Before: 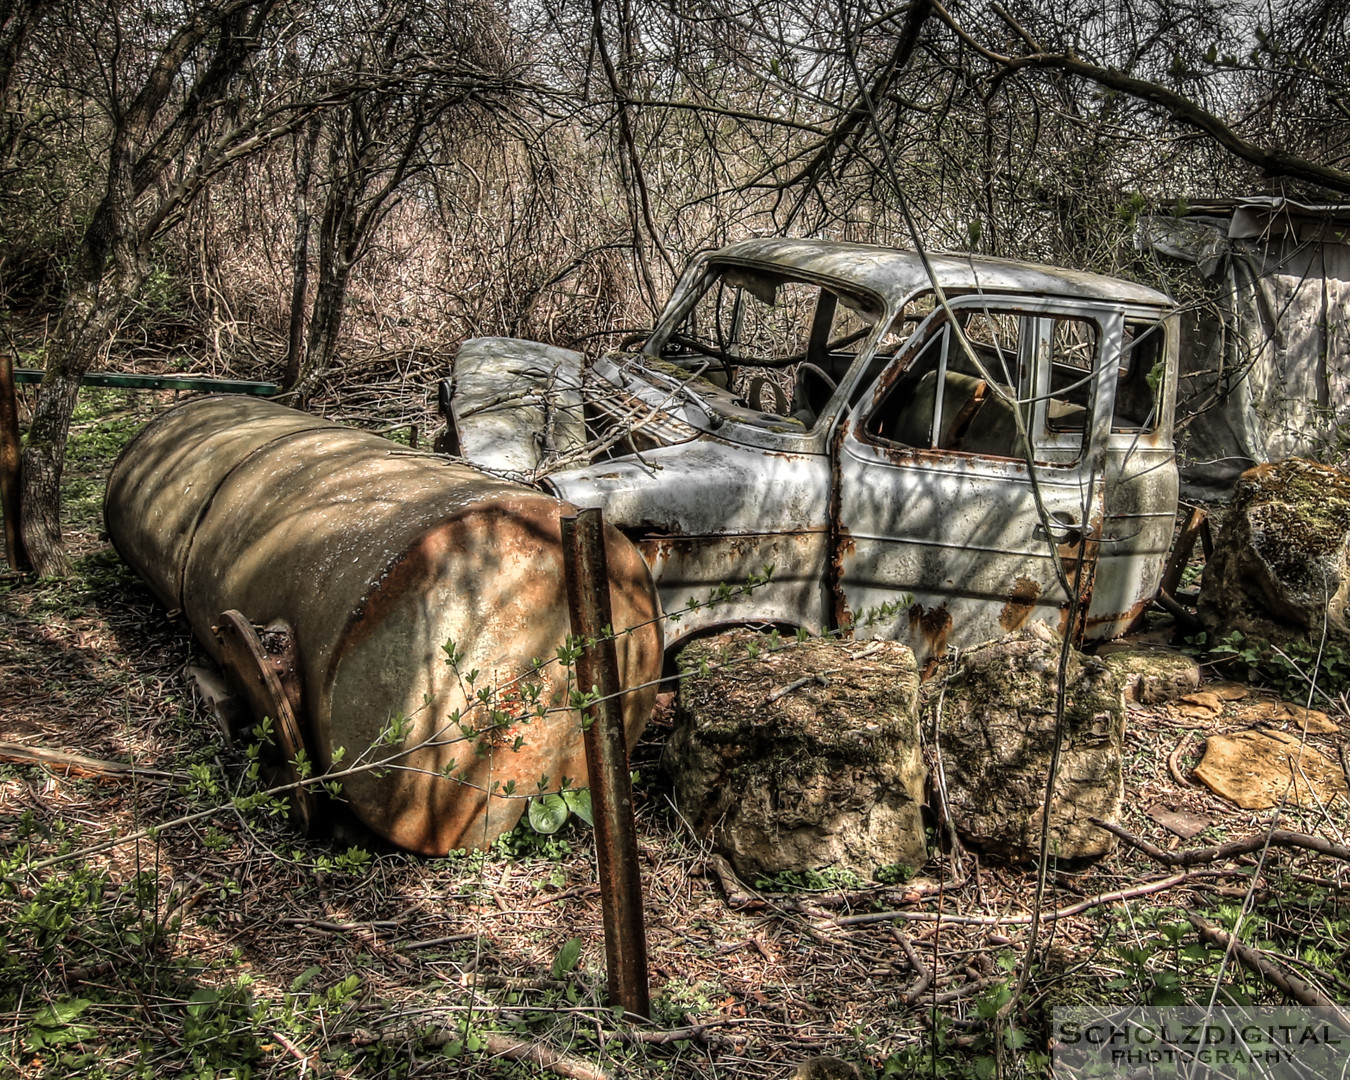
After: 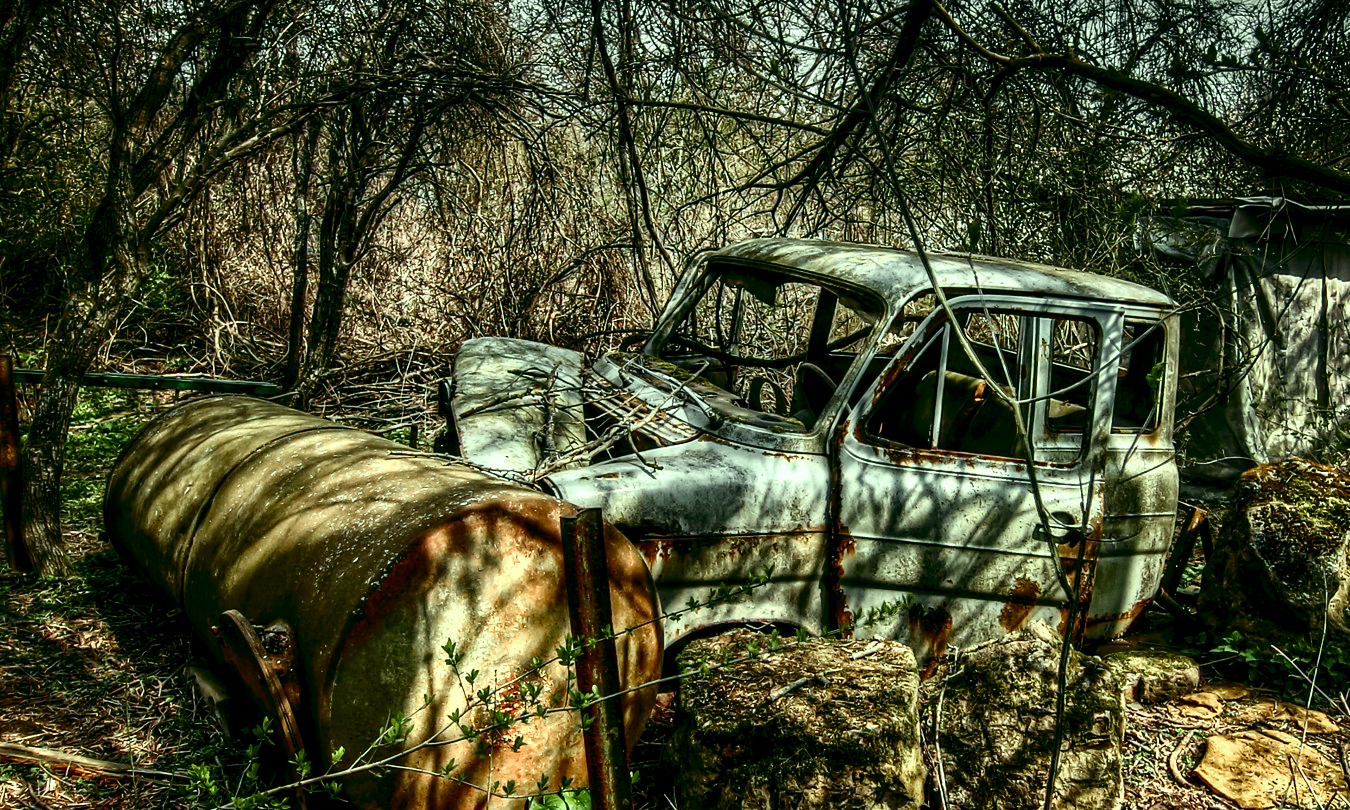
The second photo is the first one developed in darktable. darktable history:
contrast brightness saturation: contrast 0.219, brightness -0.19, saturation 0.231
color balance rgb: highlights gain › luminance 15.385%, highlights gain › chroma 6.877%, highlights gain › hue 123.94°, global offset › luminance -0.348%, global offset › chroma 0.11%, global offset › hue 166.22°, perceptual saturation grading › global saturation 20%, perceptual saturation grading › highlights -49.876%, perceptual saturation grading › shadows 24.45%, global vibrance 25.585%
crop: bottom 24.98%
